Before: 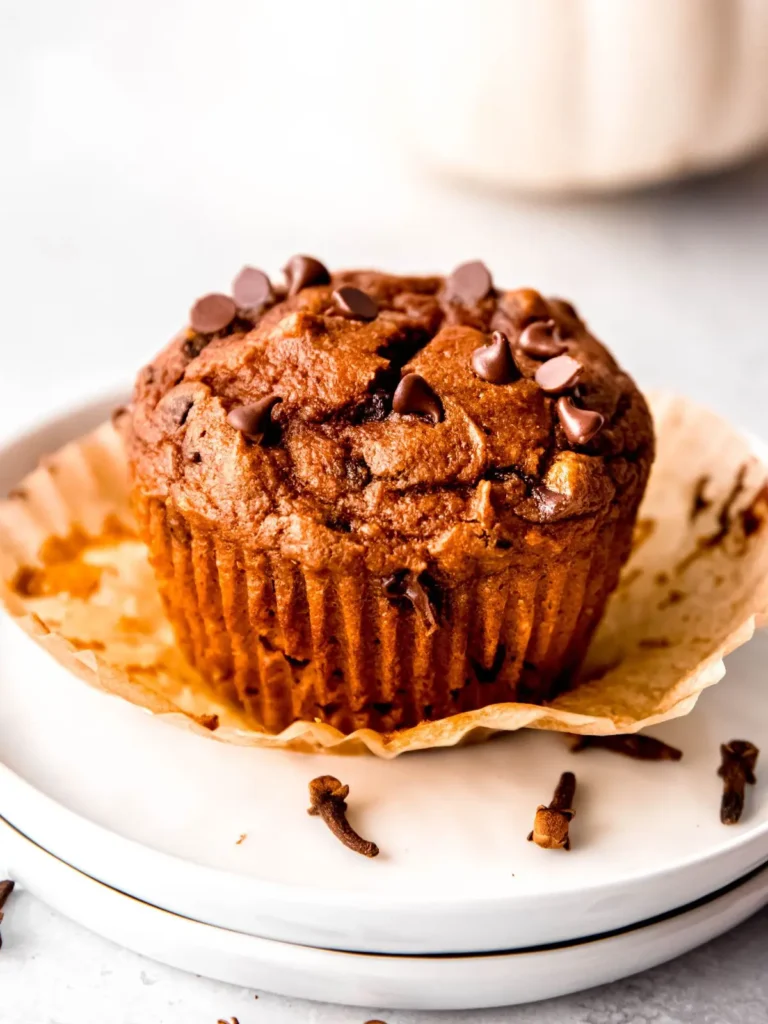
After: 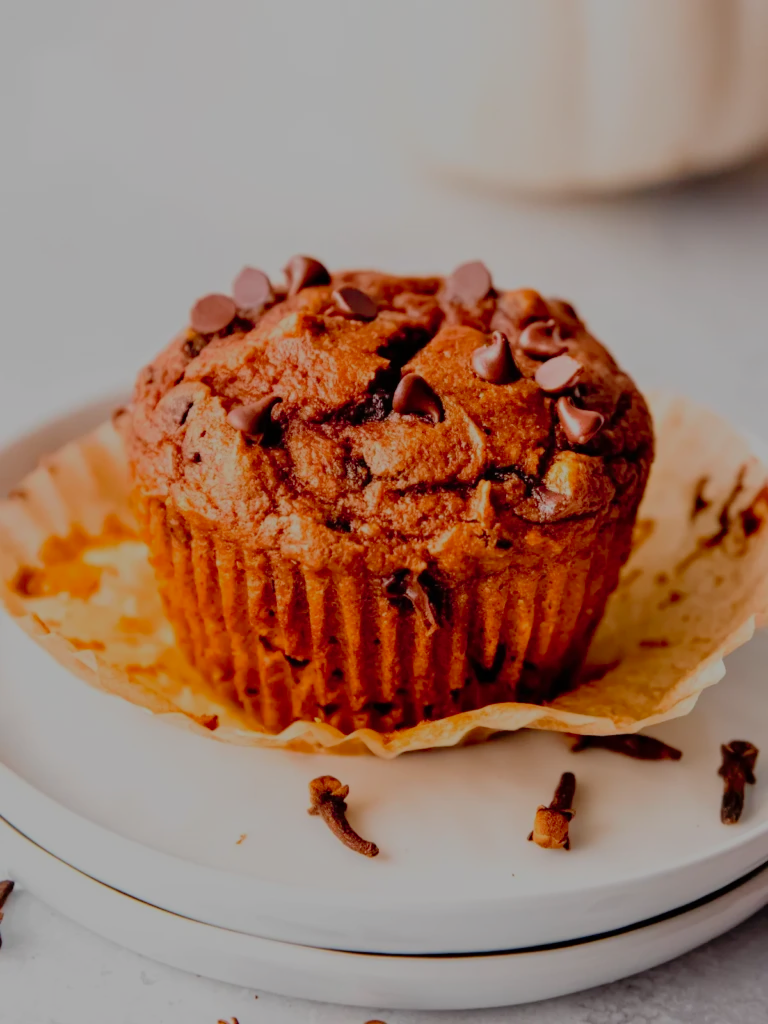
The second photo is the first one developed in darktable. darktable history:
tone curve: curves: ch0 [(0, 0) (0.004, 0.008) (0.077, 0.156) (0.169, 0.29) (0.774, 0.774) (0.988, 0.926)], color space Lab, linked channels, preserve colors none
exposure: exposure -1.468 EV, compensate highlight preservation false
